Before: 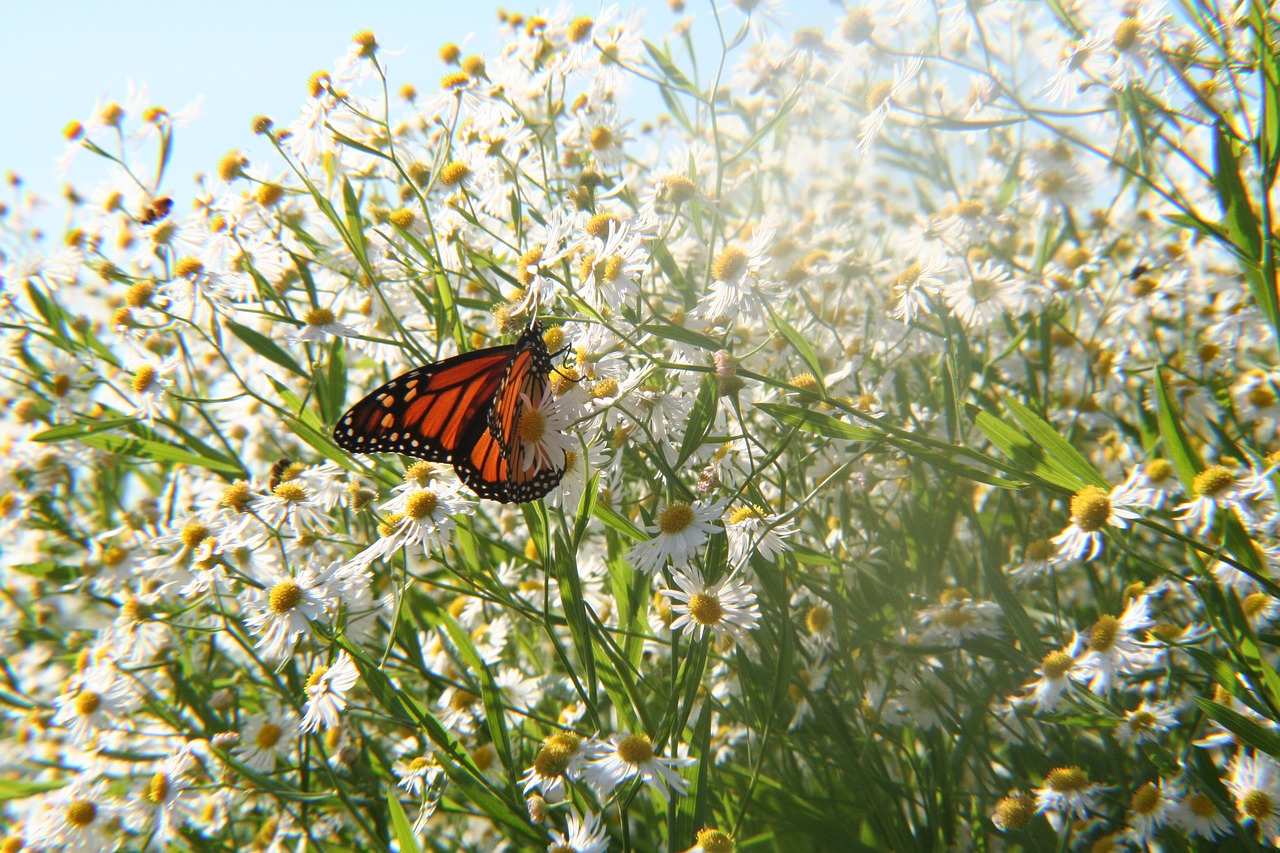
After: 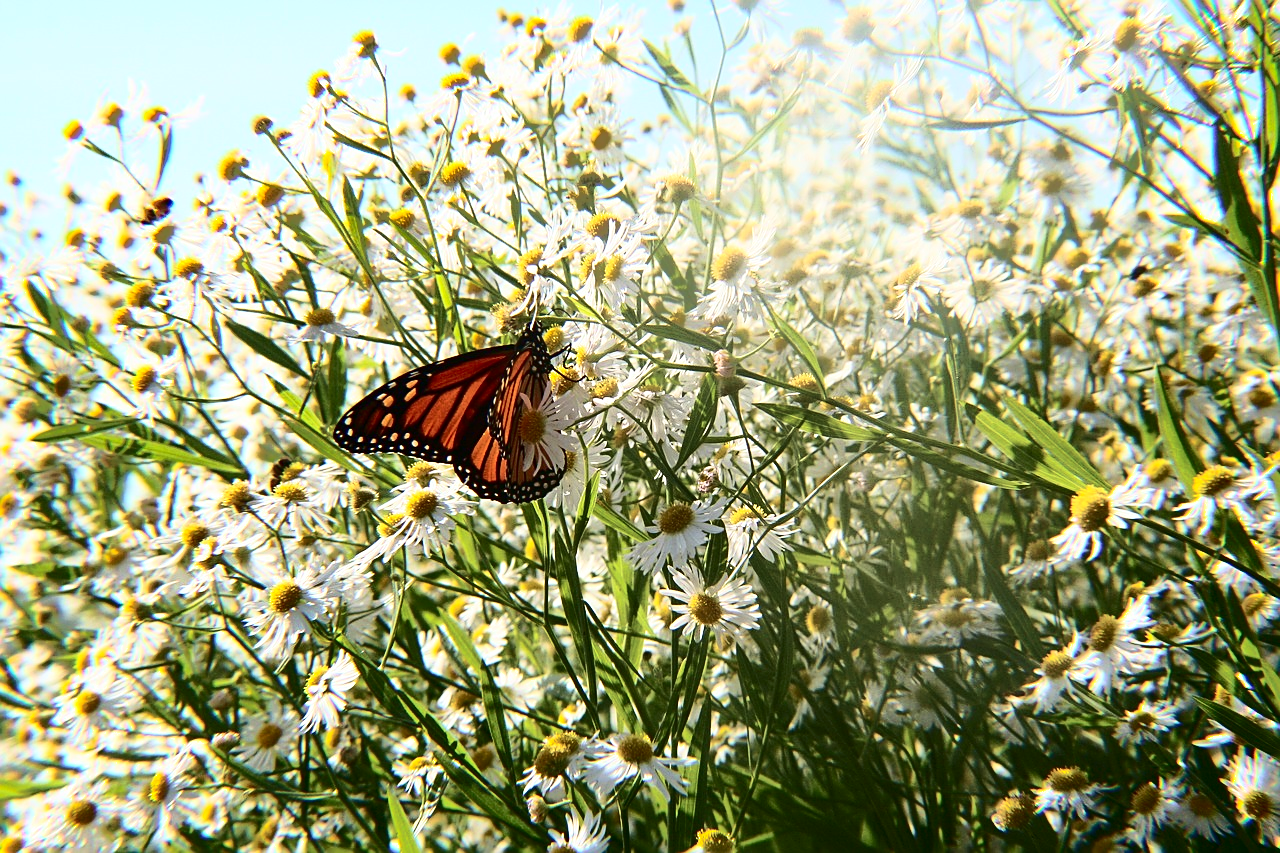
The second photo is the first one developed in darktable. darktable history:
sharpen: on, module defaults
shadows and highlights: shadows 40, highlights -60
contrast brightness saturation: contrast 0.5, saturation -0.1
rgb curve: mode RGB, independent channels
velvia: on, module defaults
